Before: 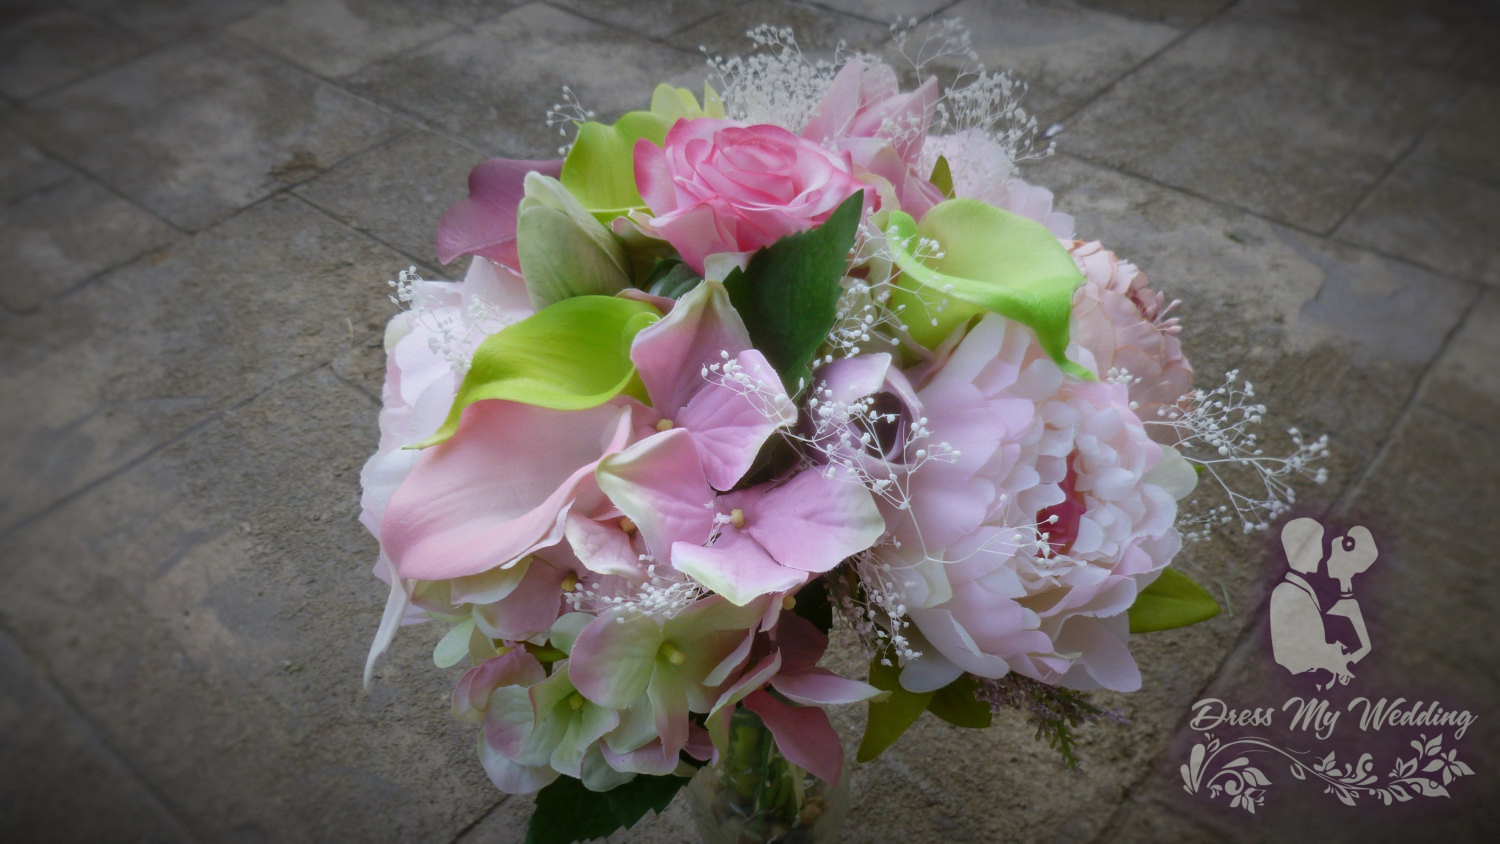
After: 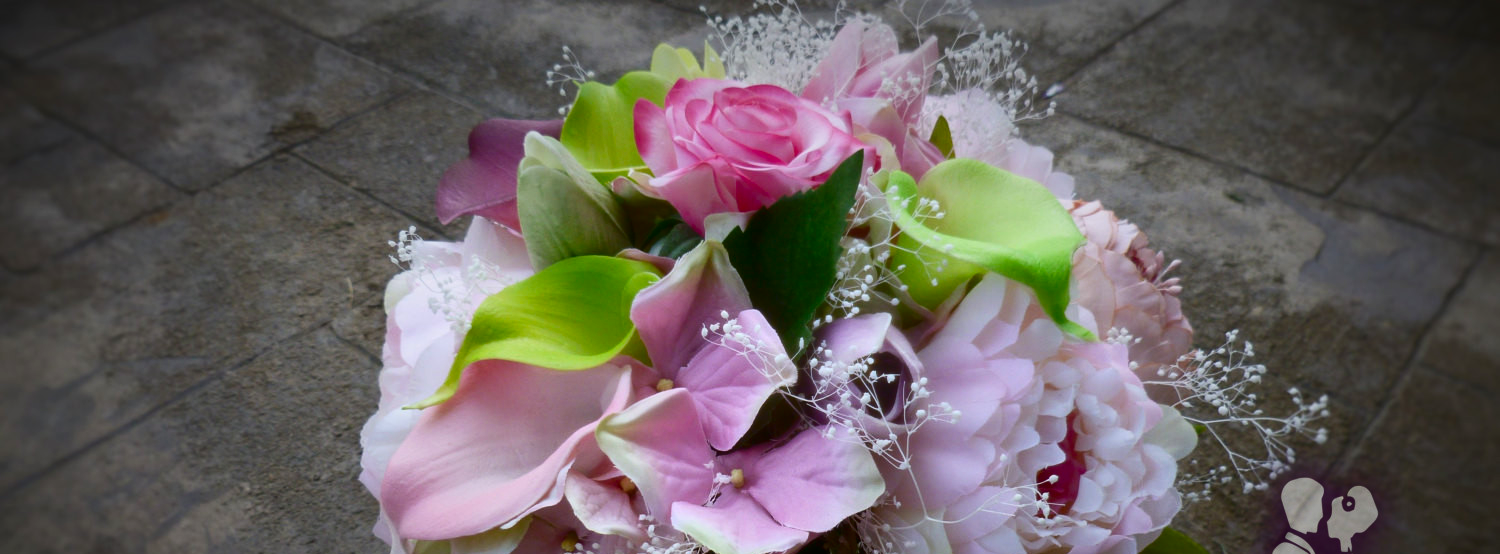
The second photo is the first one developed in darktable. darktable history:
rotate and perspective: crop left 0, crop top 0
crop and rotate: top 4.848%, bottom 29.503%
contrast brightness saturation: contrast 0.19, brightness -0.11, saturation 0.21
